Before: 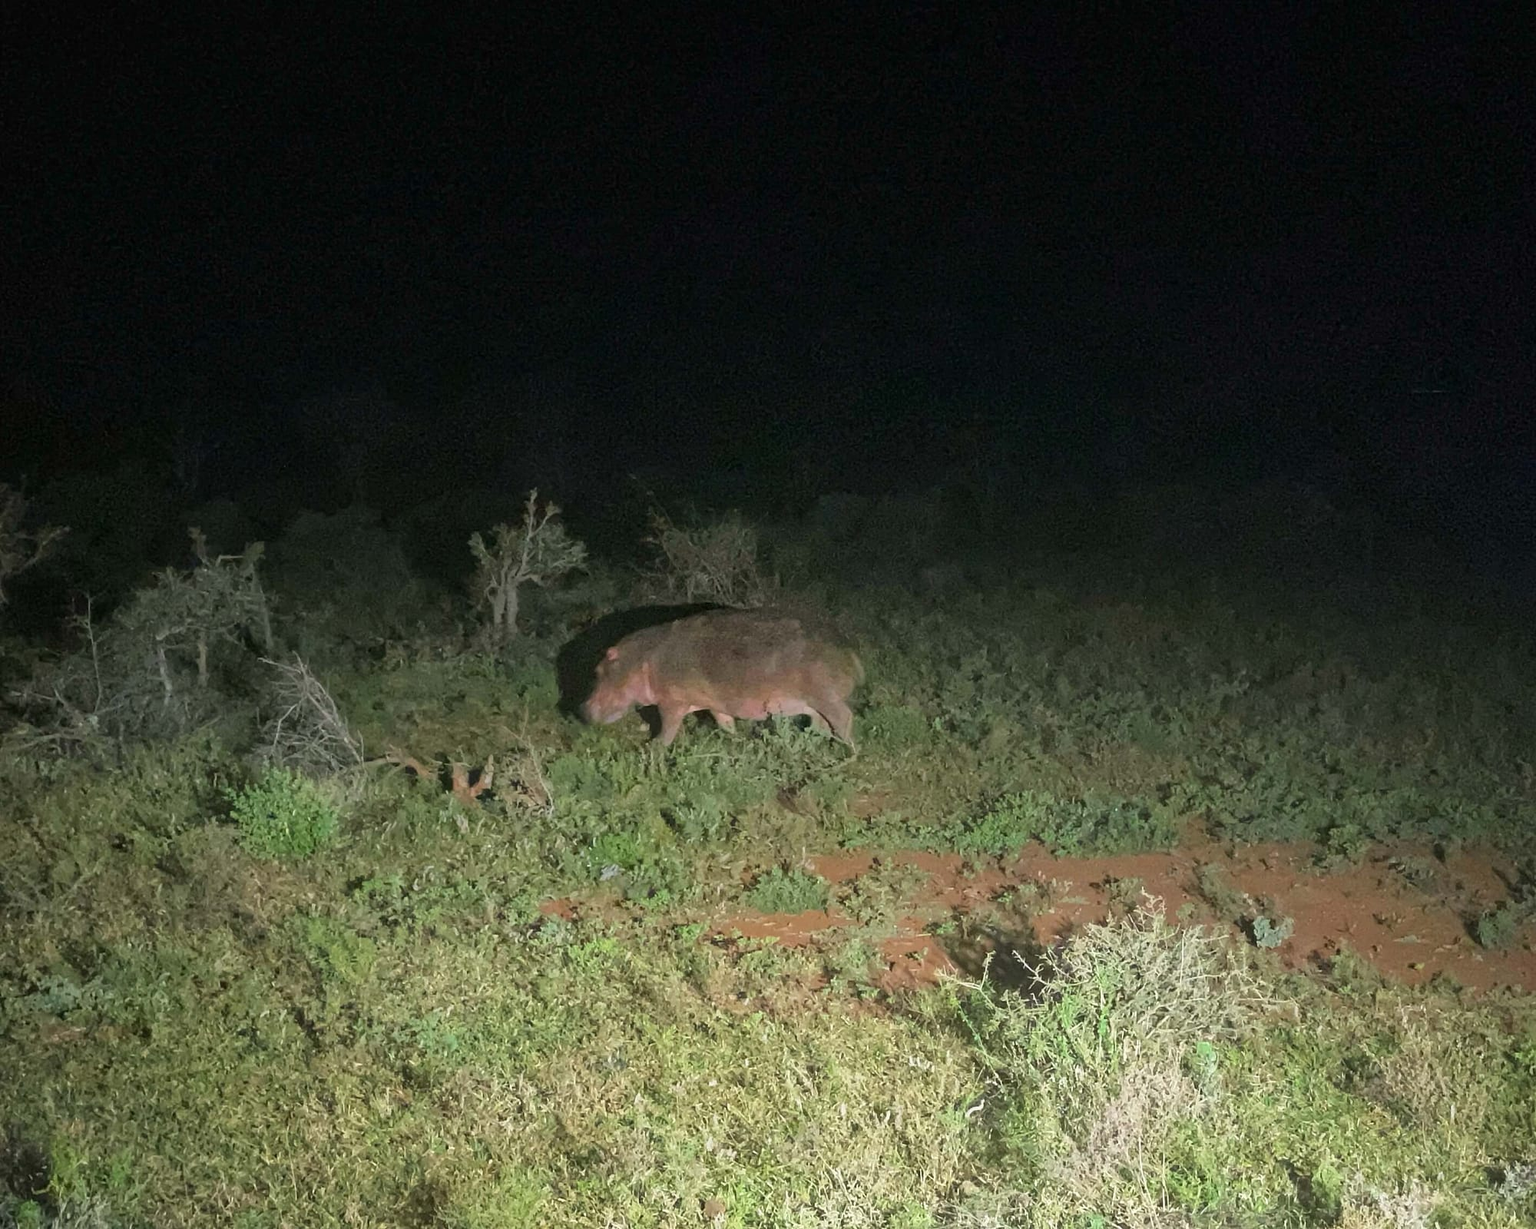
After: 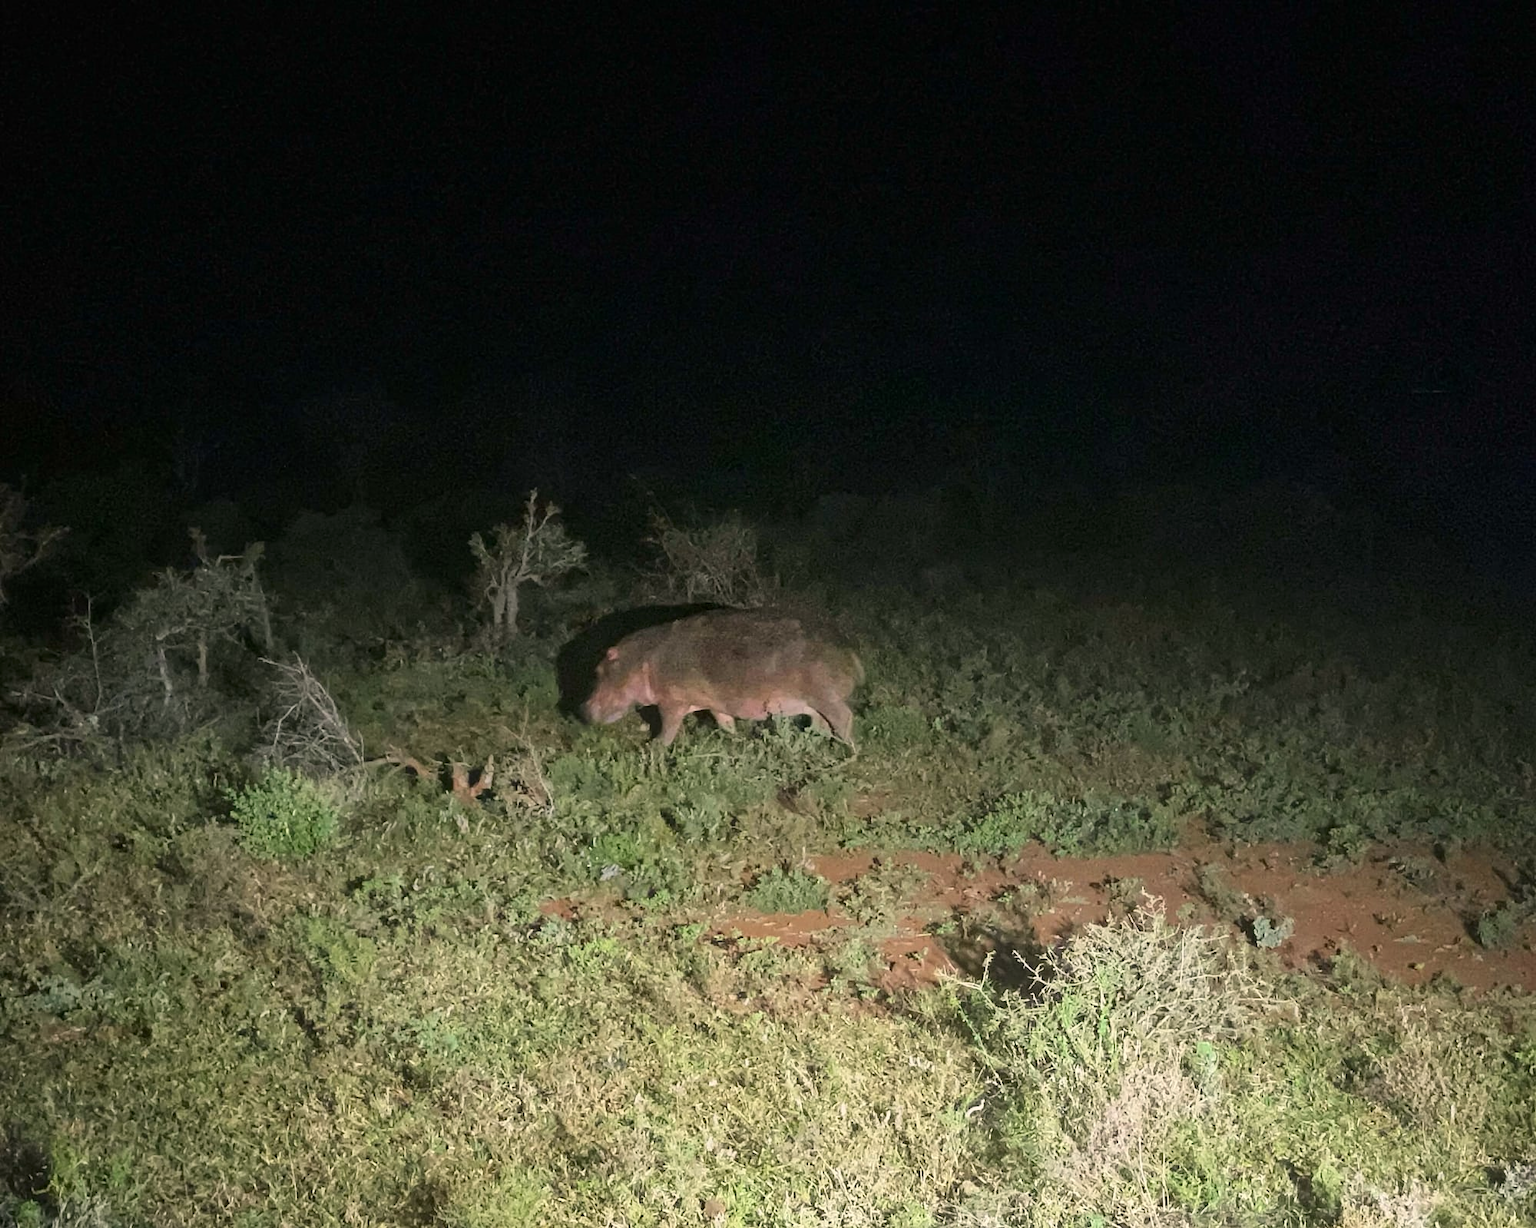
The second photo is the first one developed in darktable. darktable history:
color correction: highlights a* 5.59, highlights b* 5.24, saturation 0.68
contrast brightness saturation: contrast 0.16, saturation 0.32
